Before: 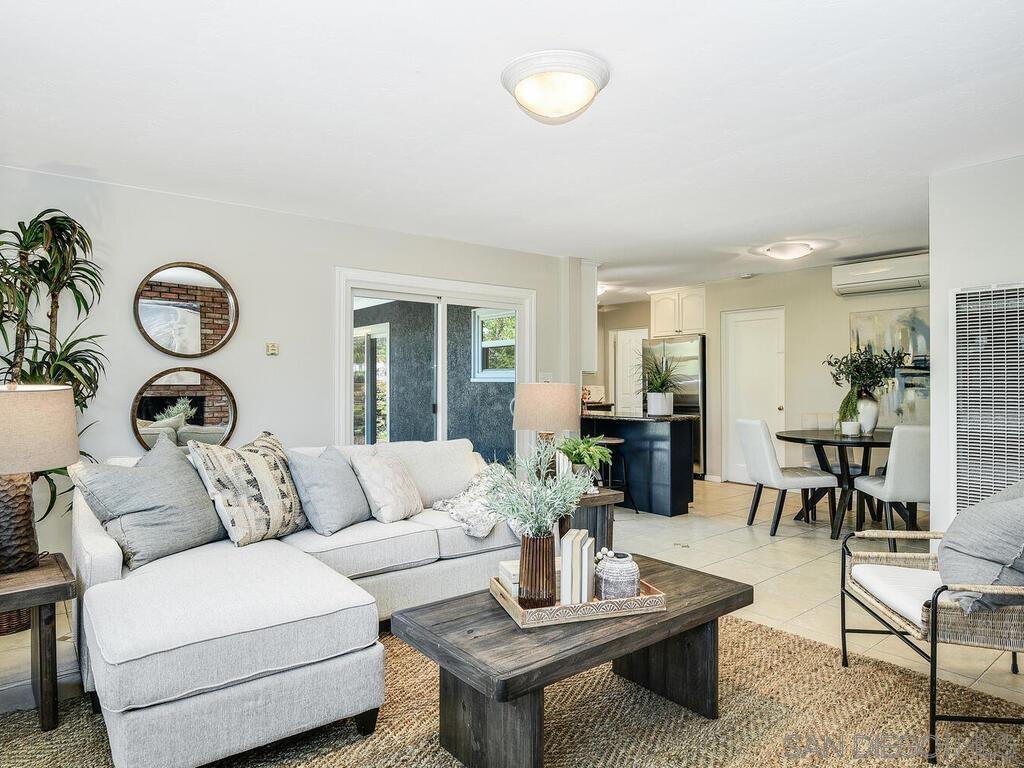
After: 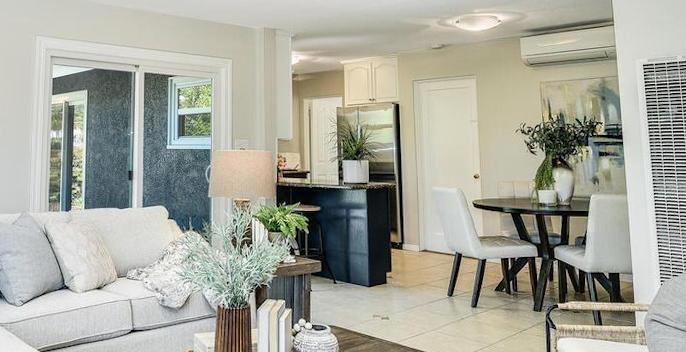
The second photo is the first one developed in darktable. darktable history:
crop and rotate: left 27.938%, top 27.046%, bottom 27.046%
rotate and perspective: rotation 0.215°, lens shift (vertical) -0.139, crop left 0.069, crop right 0.939, crop top 0.002, crop bottom 0.996
